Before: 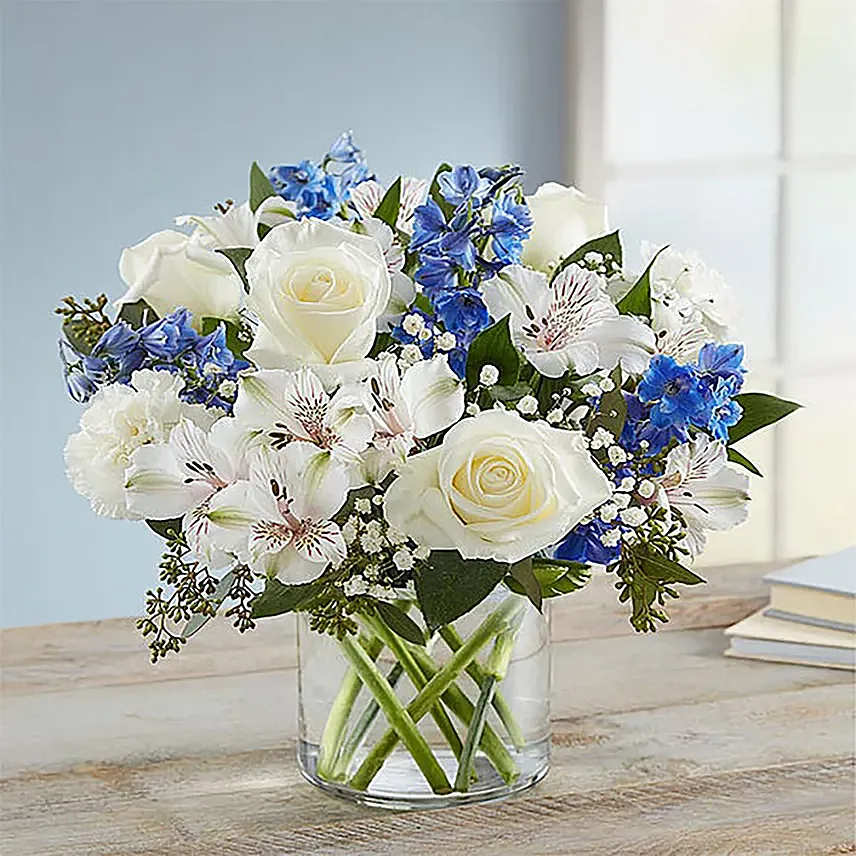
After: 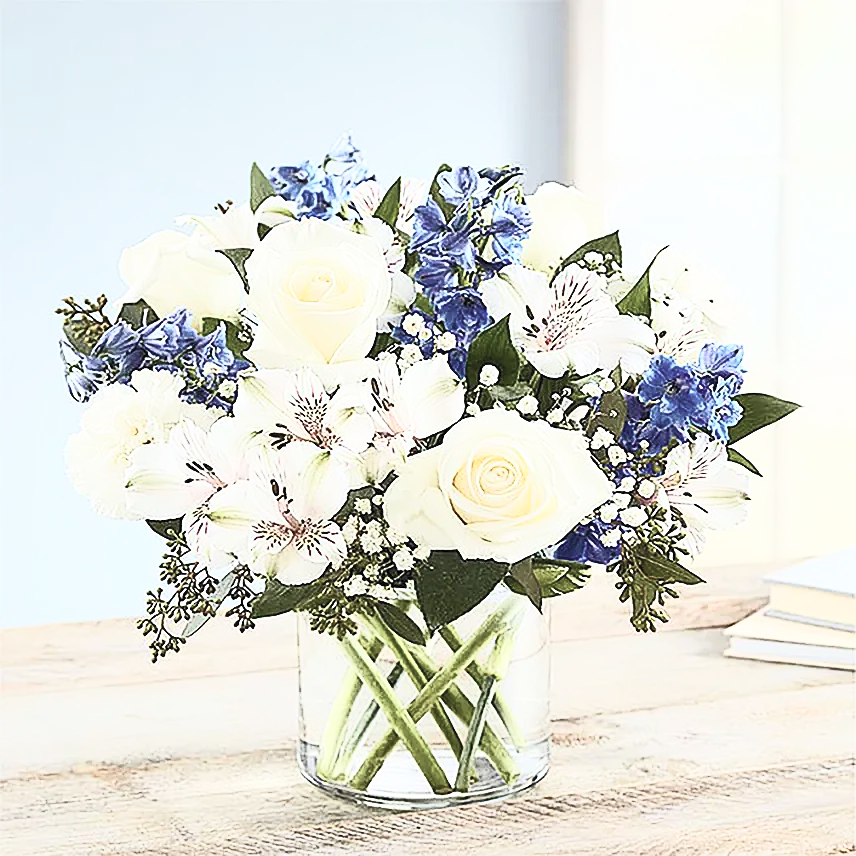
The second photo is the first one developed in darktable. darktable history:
velvia: on, module defaults
contrast brightness saturation: contrast 0.582, brightness 0.579, saturation -0.343
